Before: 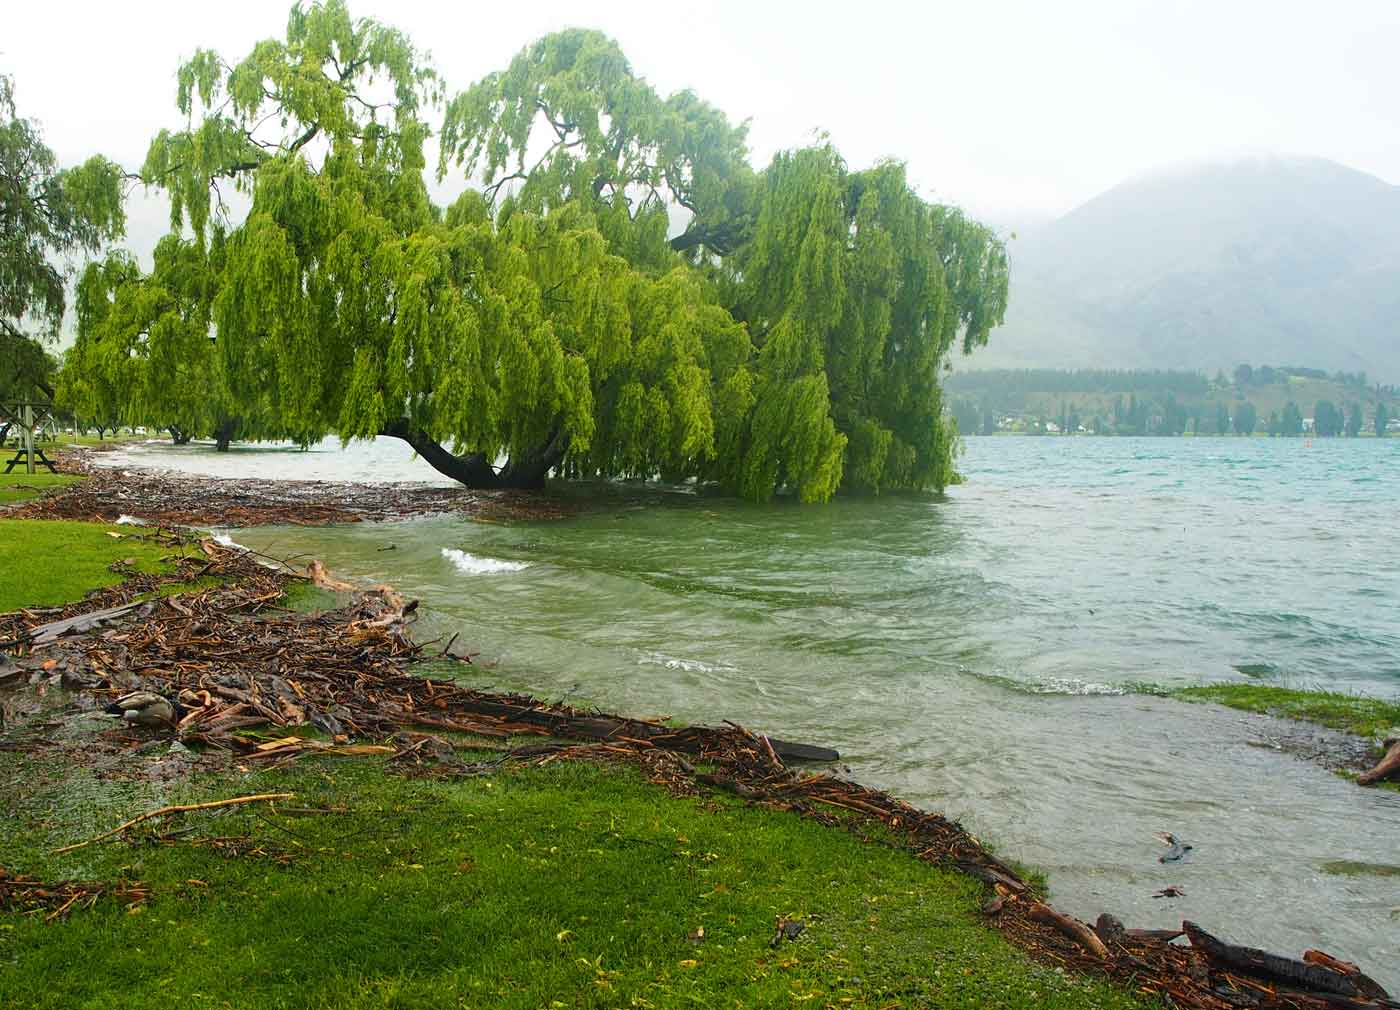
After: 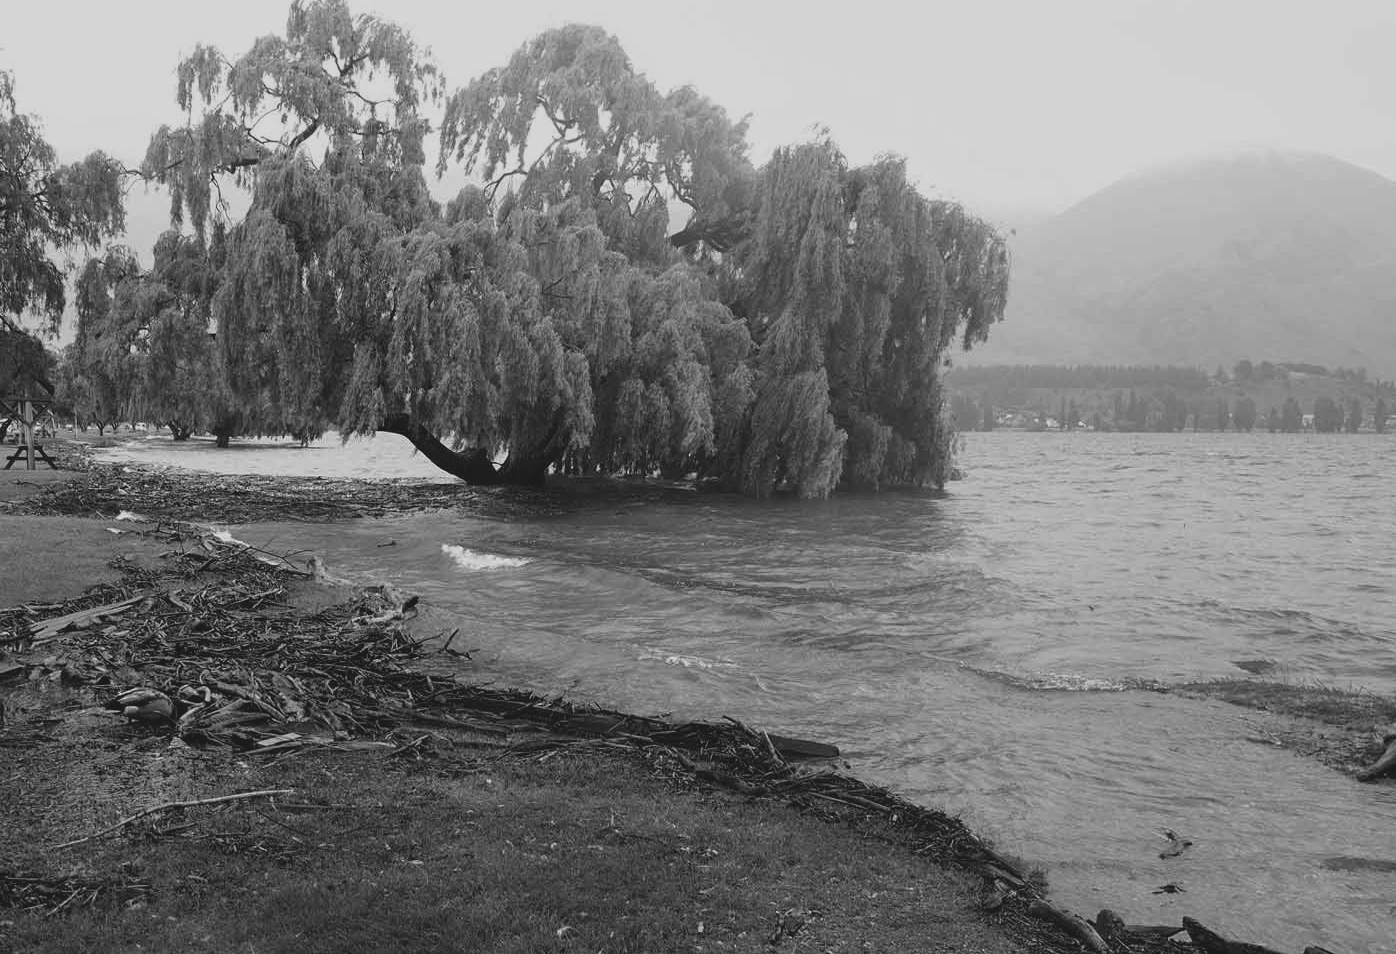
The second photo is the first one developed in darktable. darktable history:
crop: top 0.448%, right 0.264%, bottom 5.045%
monochrome: a 73.58, b 64.21
rgb curve: curves: ch0 [(0.123, 0.061) (0.995, 0.887)]; ch1 [(0.06, 0.116) (1, 0.906)]; ch2 [(0, 0) (0.824, 0.69) (1, 1)], mode RGB, independent channels, compensate middle gray true
